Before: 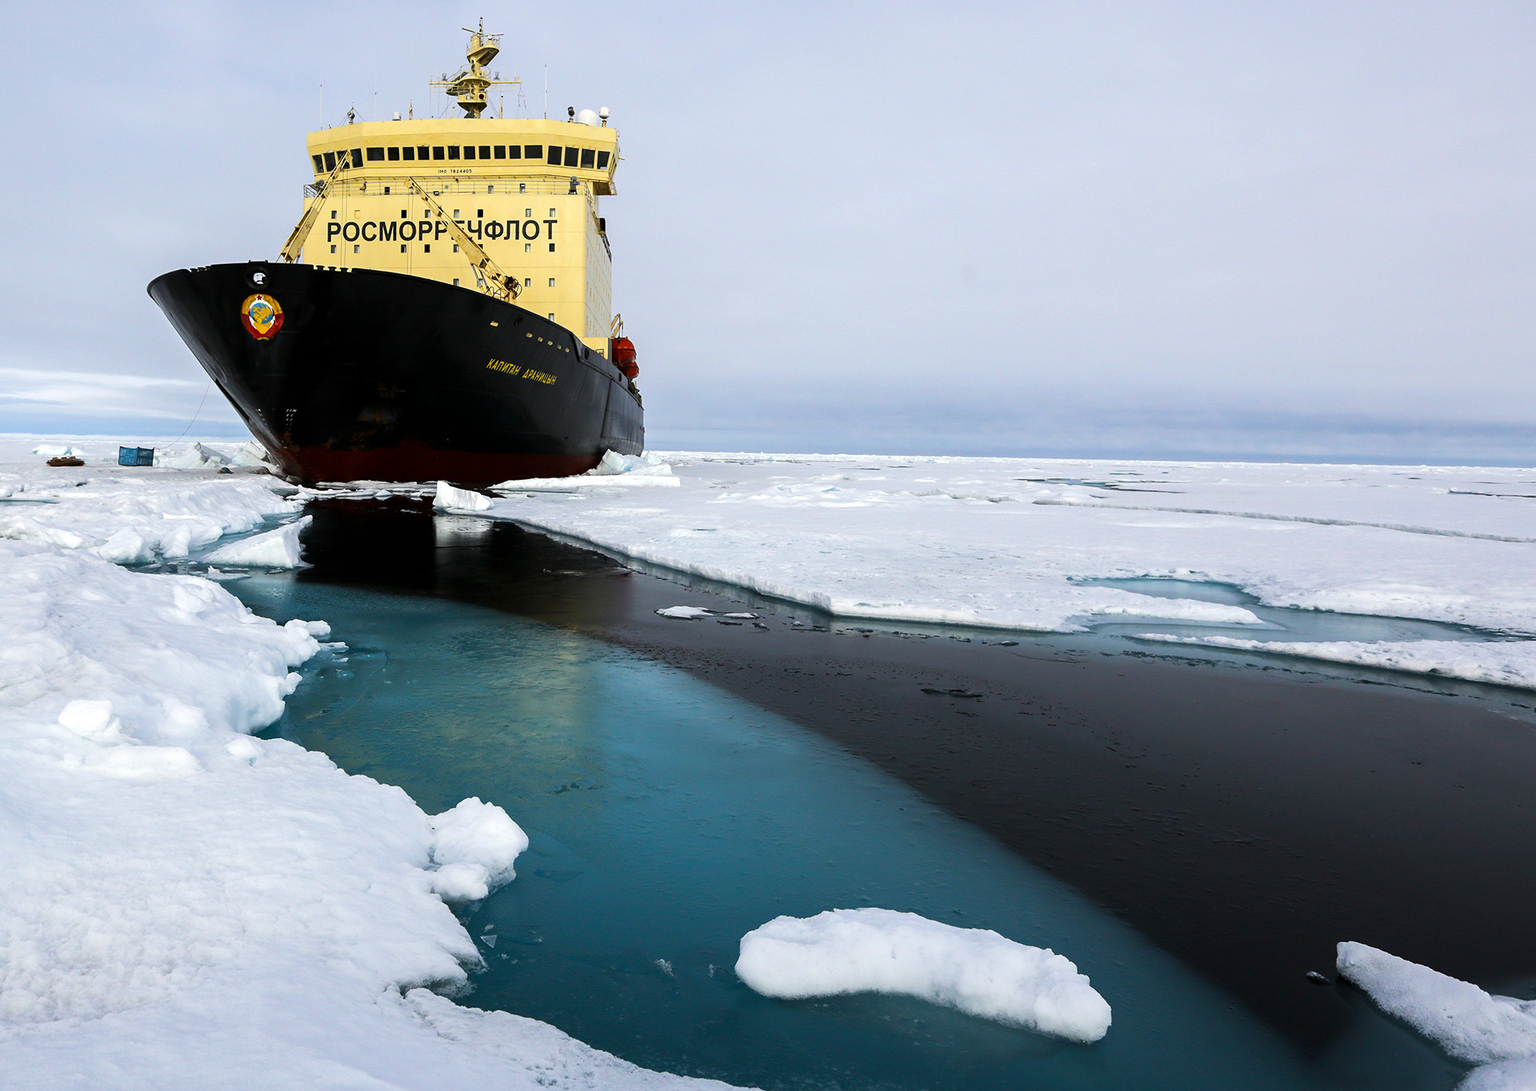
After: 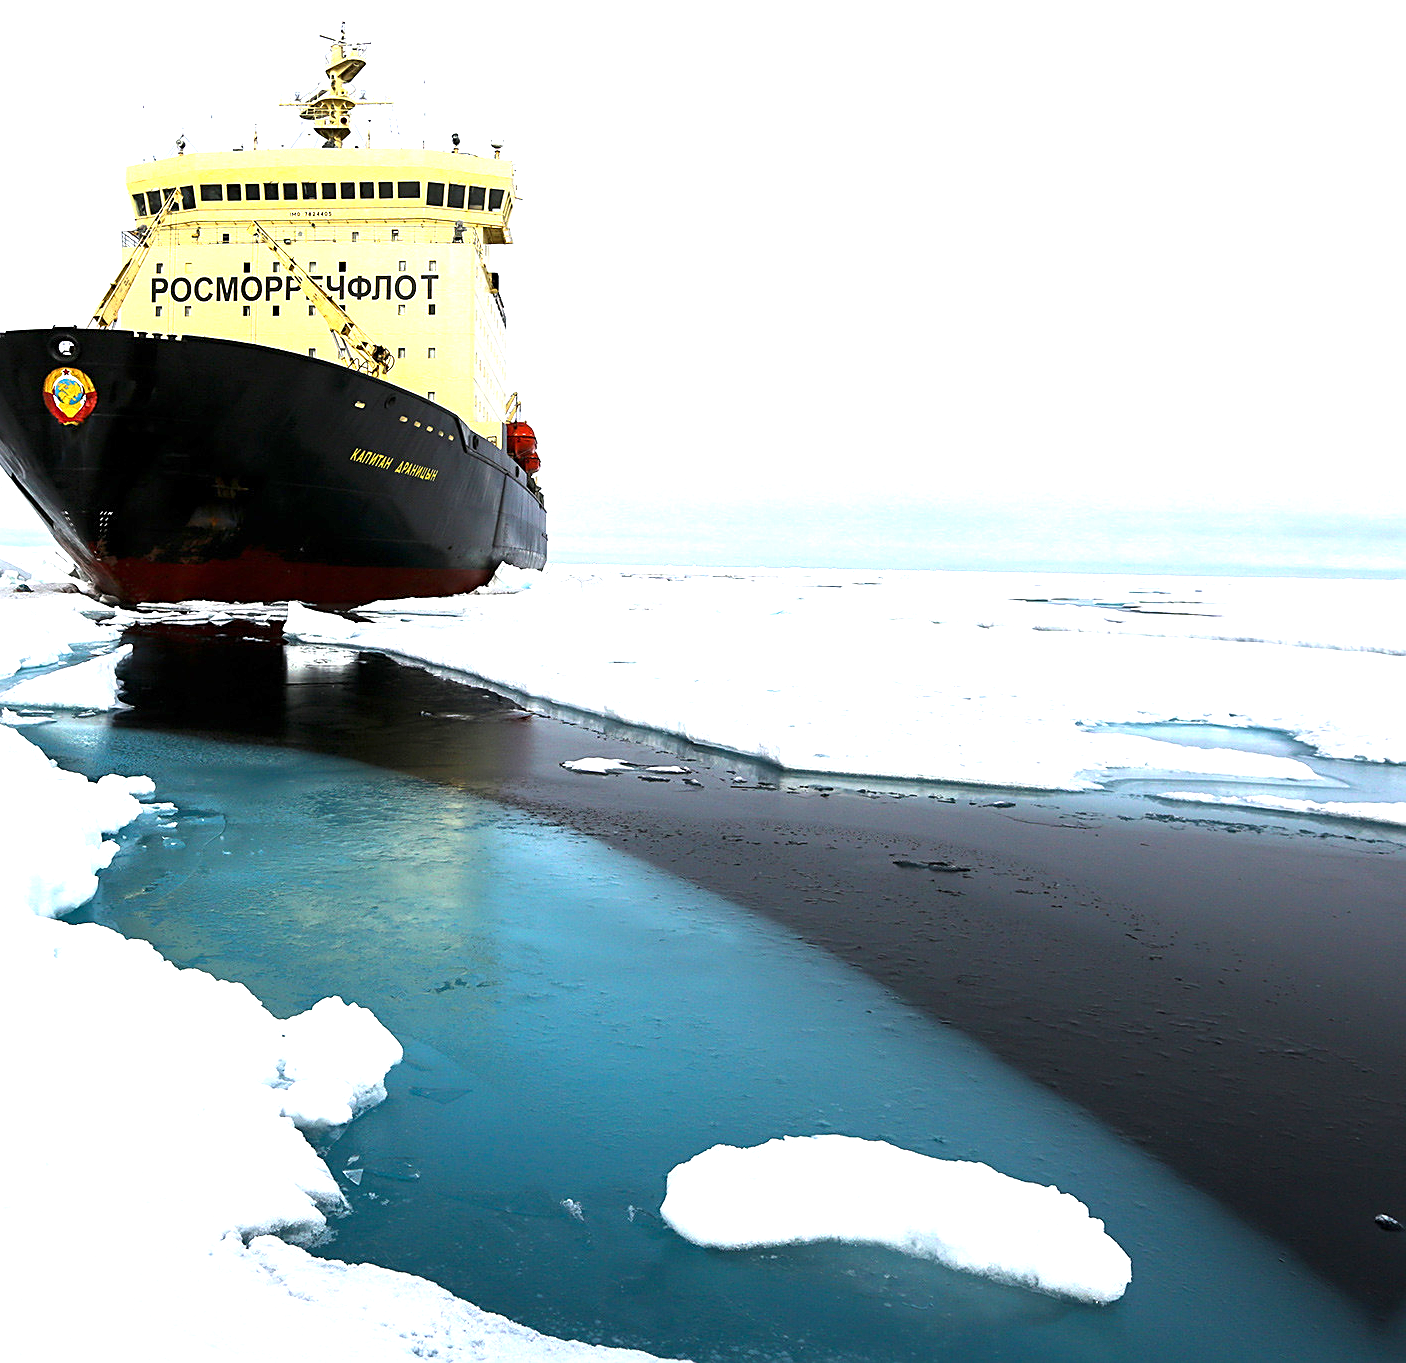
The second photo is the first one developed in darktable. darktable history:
base curve: exposure shift 0, preserve colors none
sharpen: on, module defaults
crop: left 13.443%, right 13.31%
exposure: exposure 1.15 EV, compensate highlight preservation false
